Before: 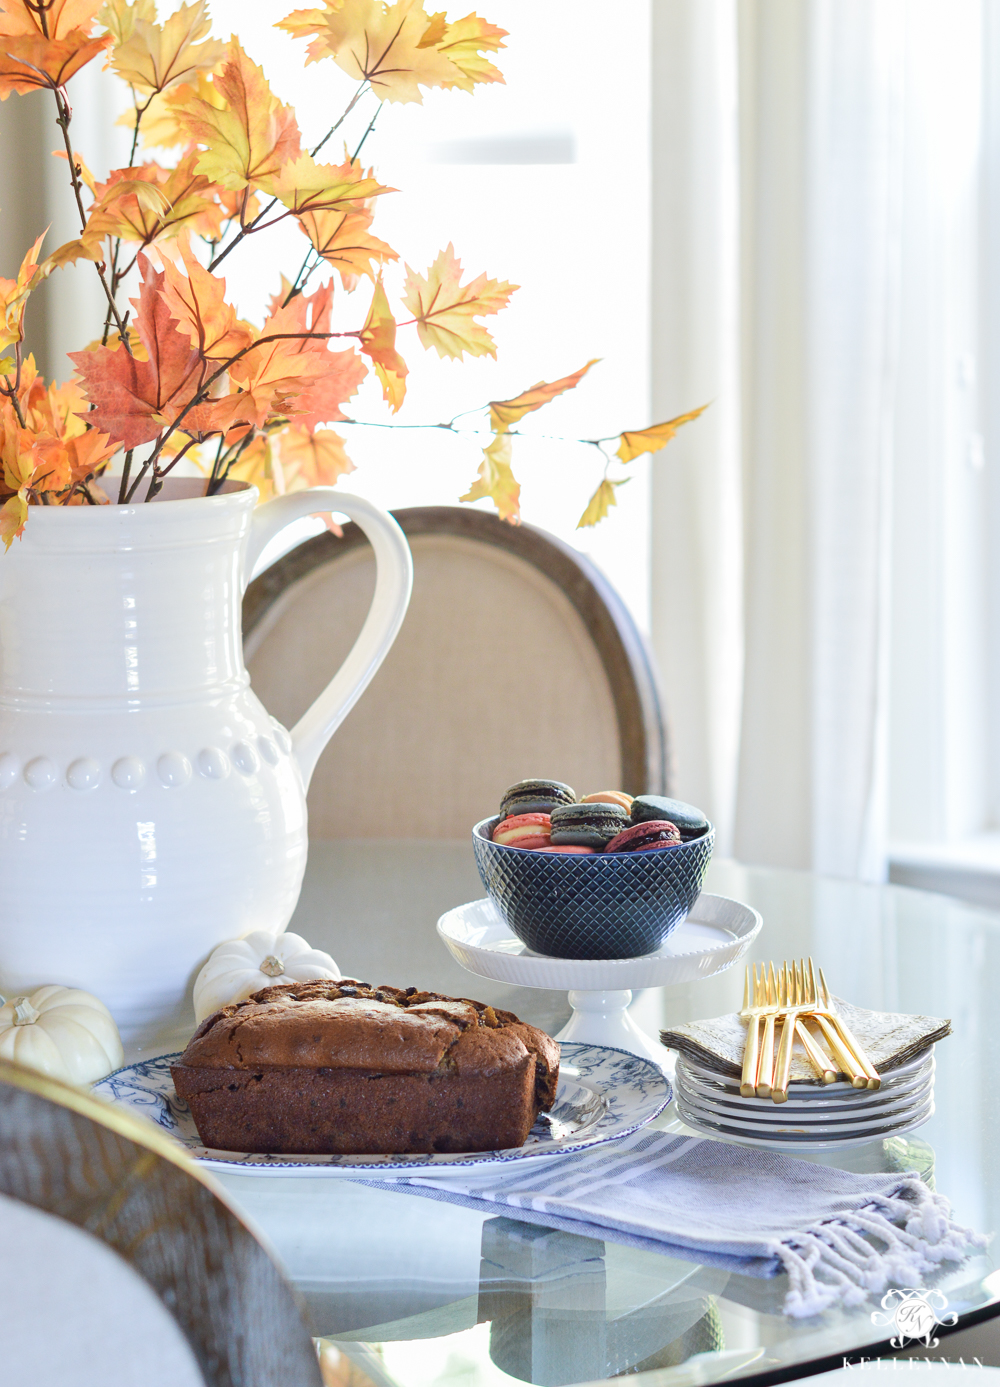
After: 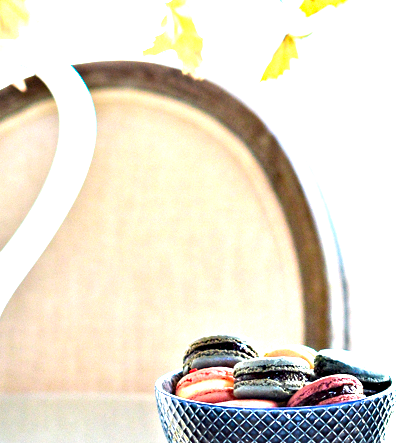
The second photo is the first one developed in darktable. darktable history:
exposure: black level correction 0, exposure 1.388 EV, compensate exposure bias true, compensate highlight preservation false
crop: left 31.751%, top 32.172%, right 27.8%, bottom 35.83%
haze removal: compatibility mode true, adaptive false
contrast equalizer: octaves 7, y [[0.627 ×6], [0.563 ×6], [0 ×6], [0 ×6], [0 ×6]]
tone equalizer: on, module defaults
